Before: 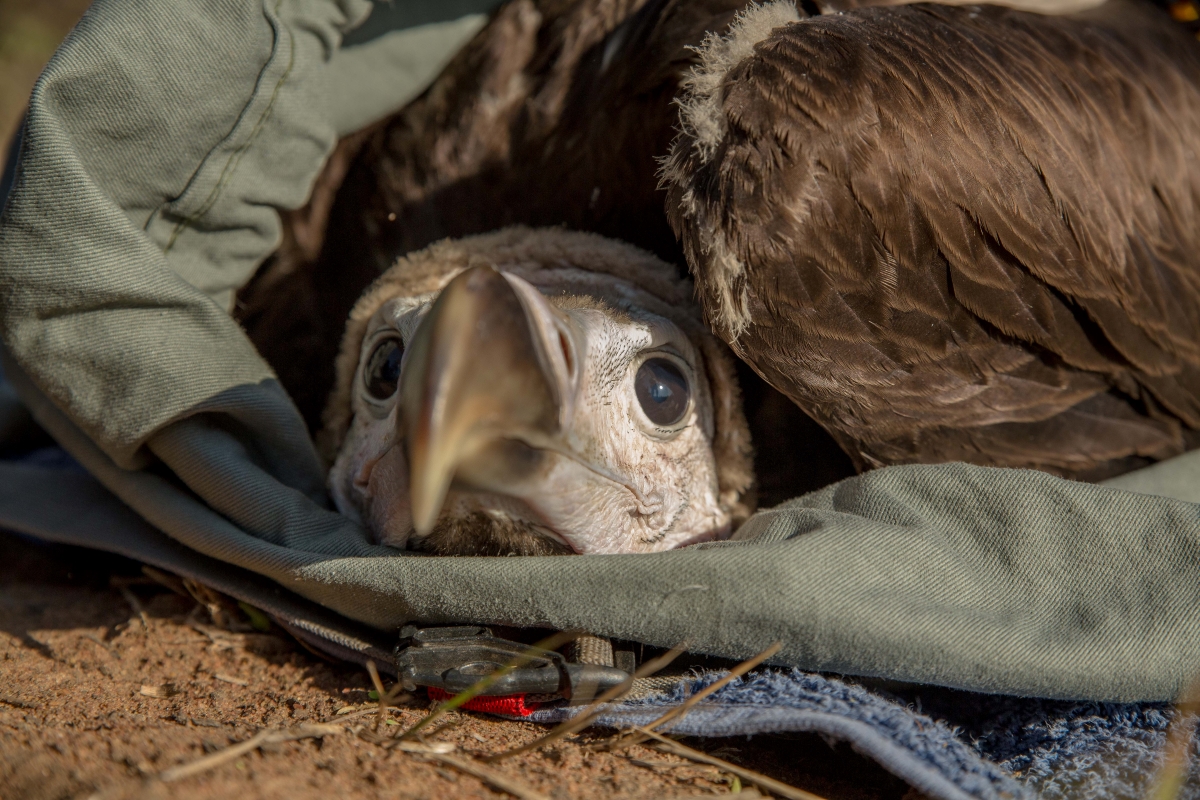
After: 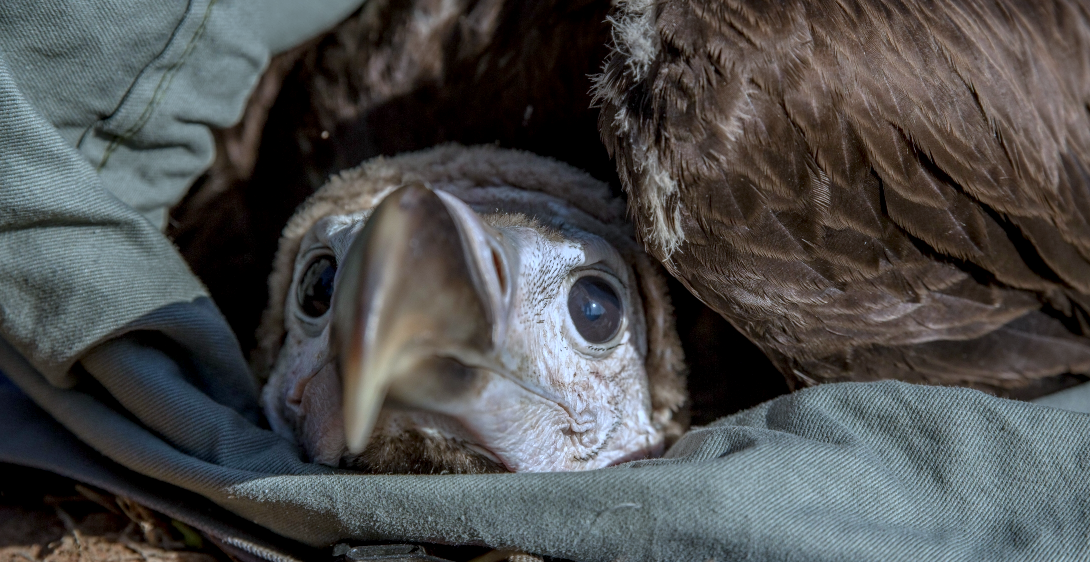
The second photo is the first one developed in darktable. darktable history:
local contrast: on, module defaults
color calibration: x 0.38, y 0.39, temperature 4086.04 K
white balance: red 0.954, blue 1.079
crop: left 5.596%, top 10.314%, right 3.534%, bottom 19.395%
